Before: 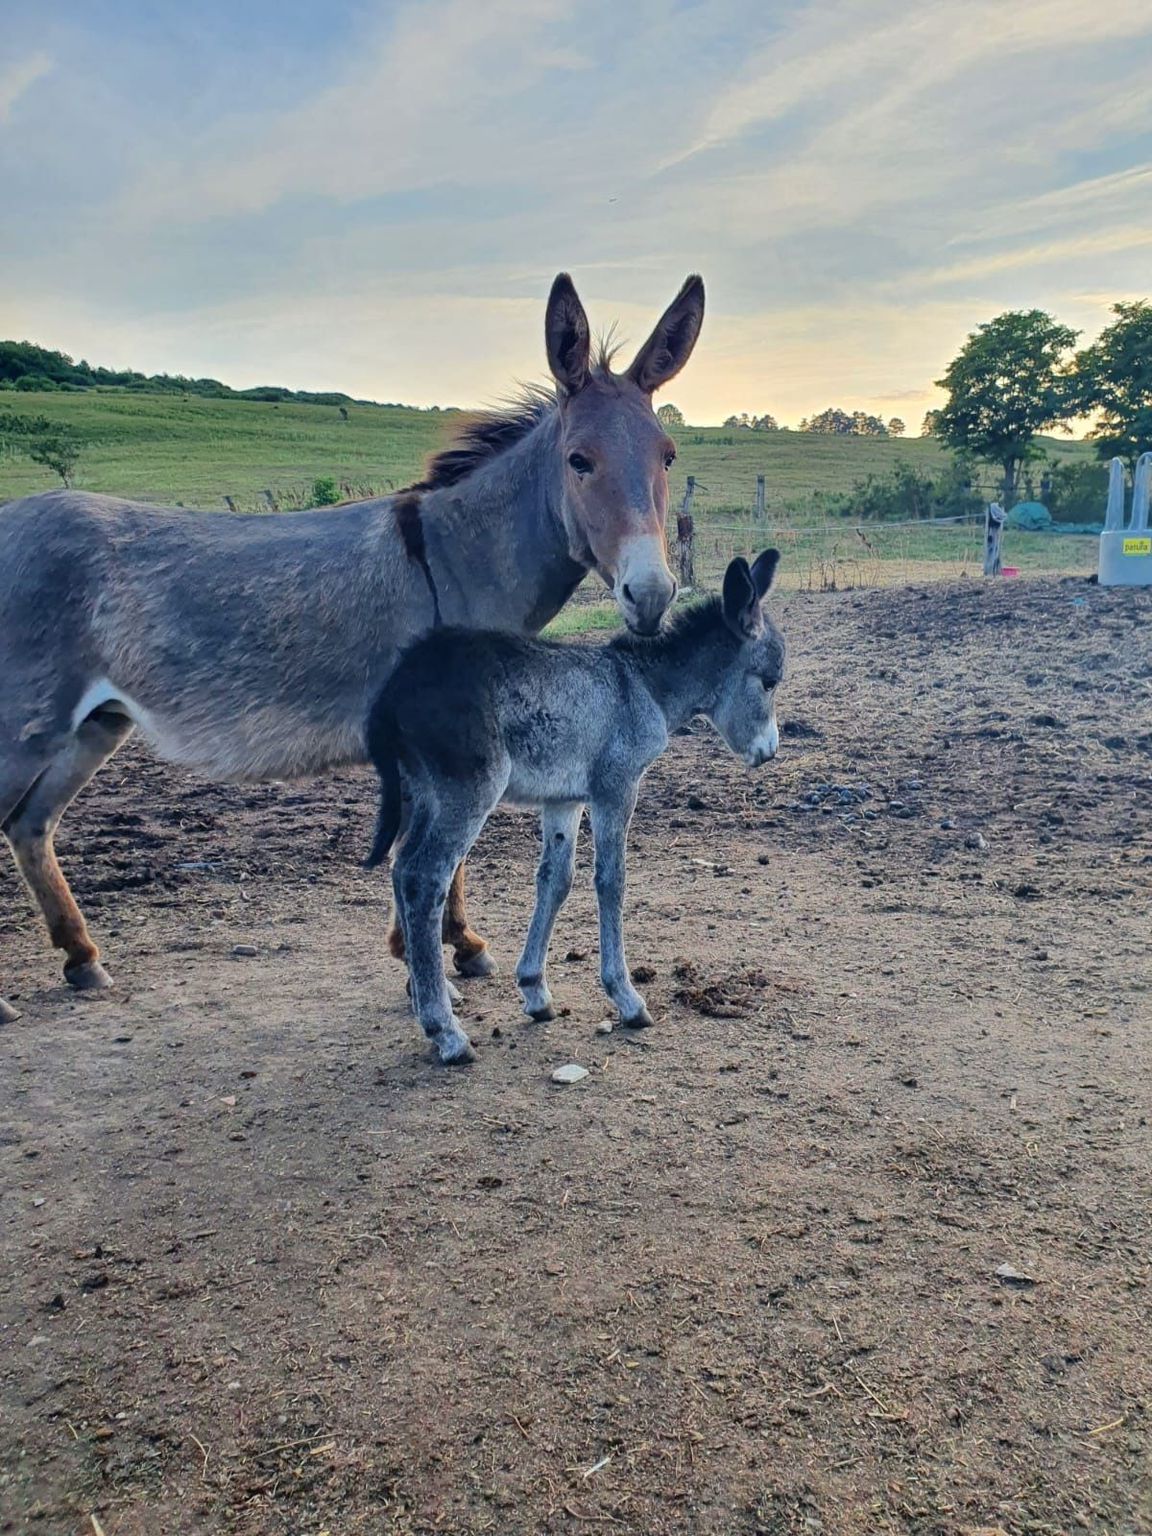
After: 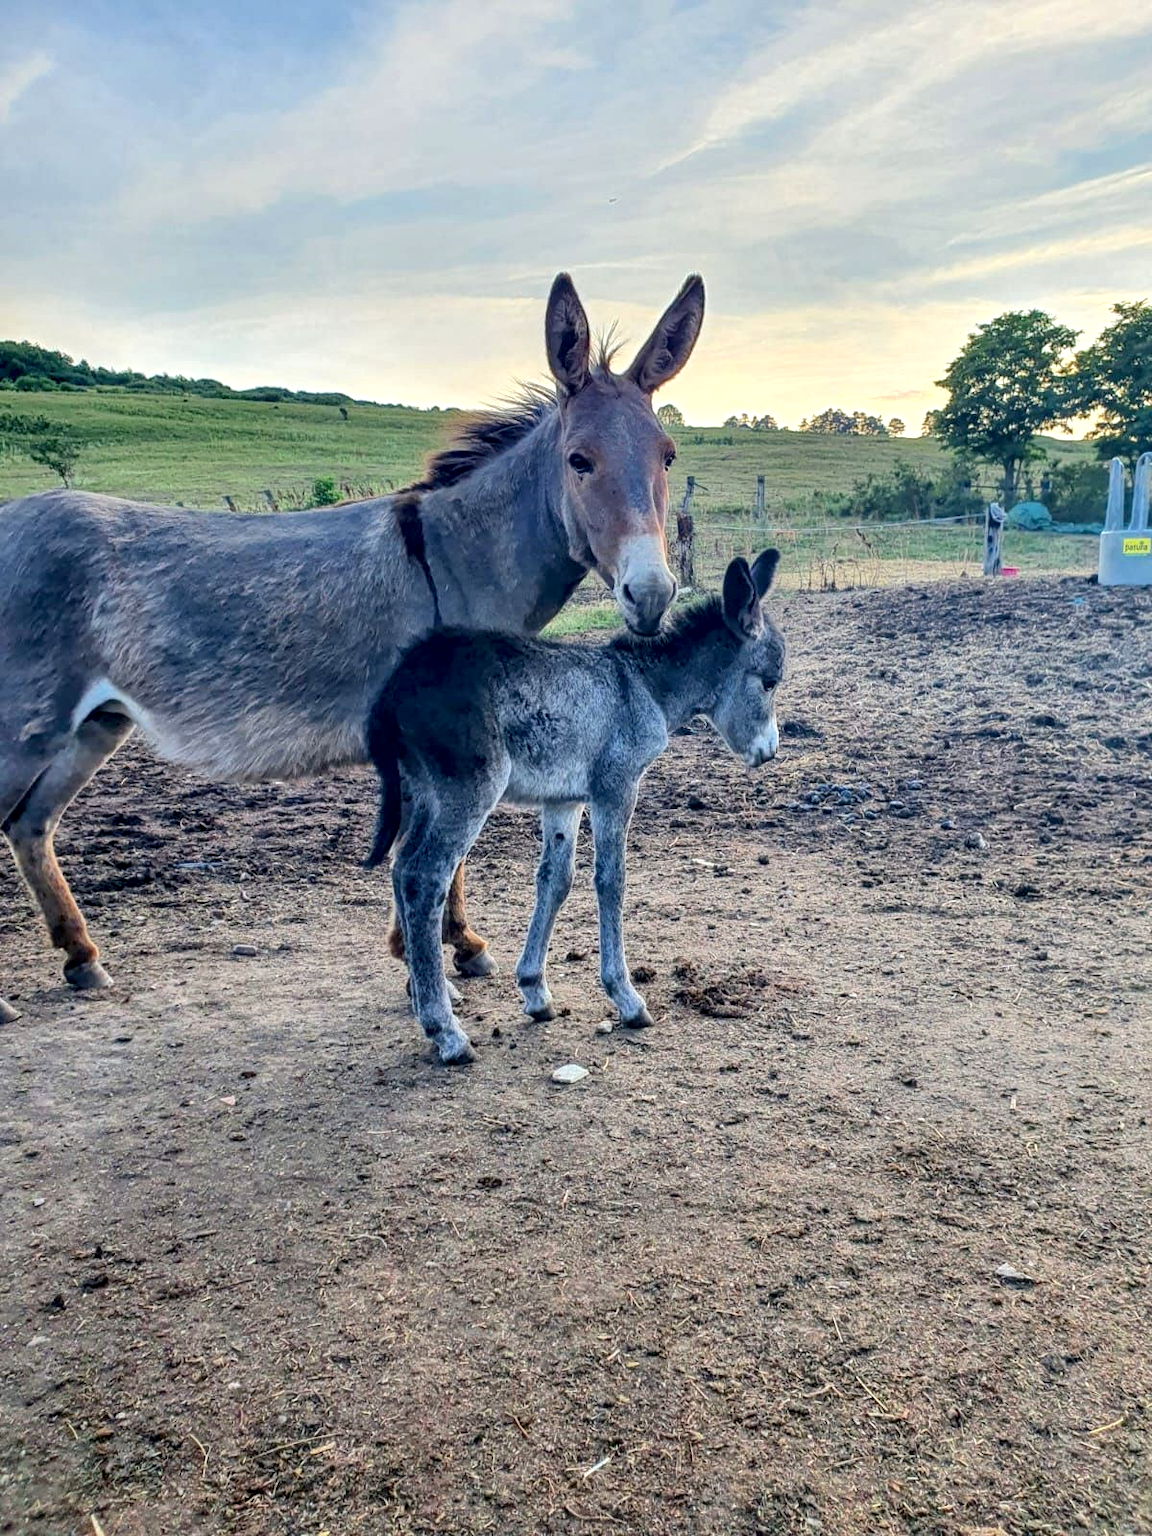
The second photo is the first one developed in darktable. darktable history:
exposure: black level correction 0.005, exposure 0.418 EV, compensate highlight preservation false
local contrast: highlights 27%, detail 130%
